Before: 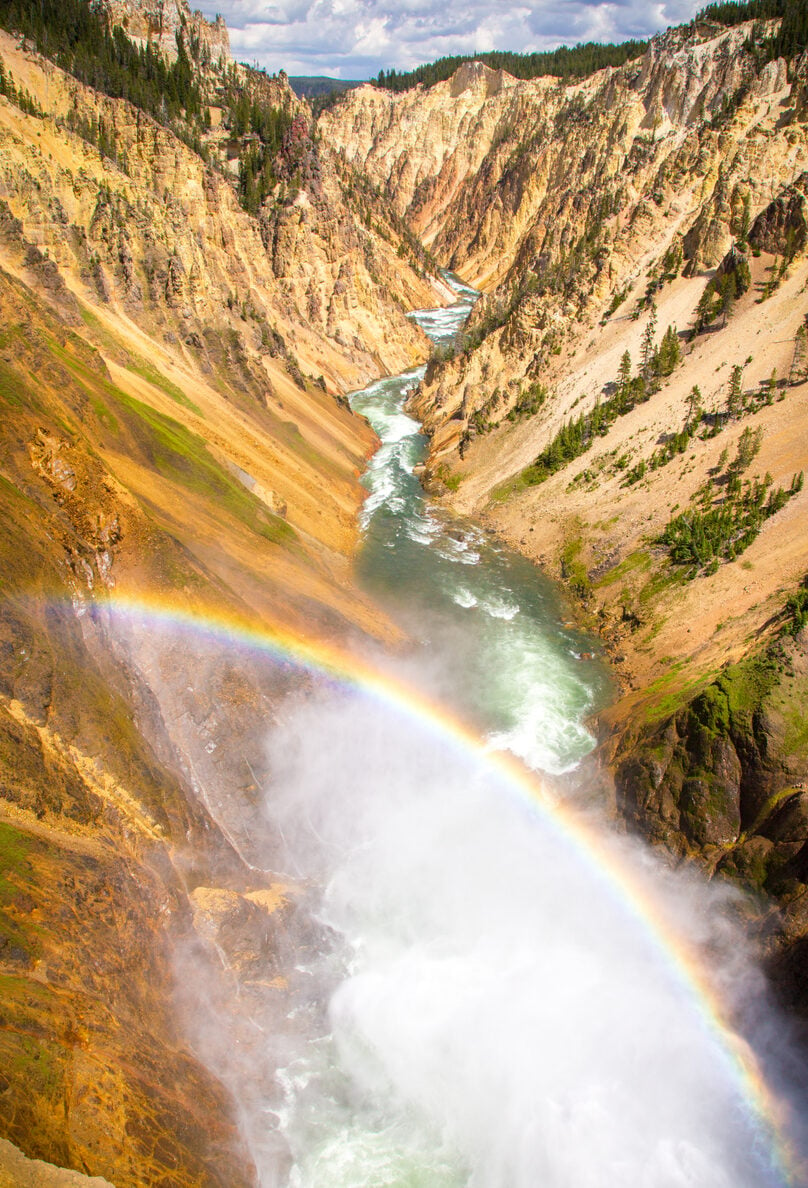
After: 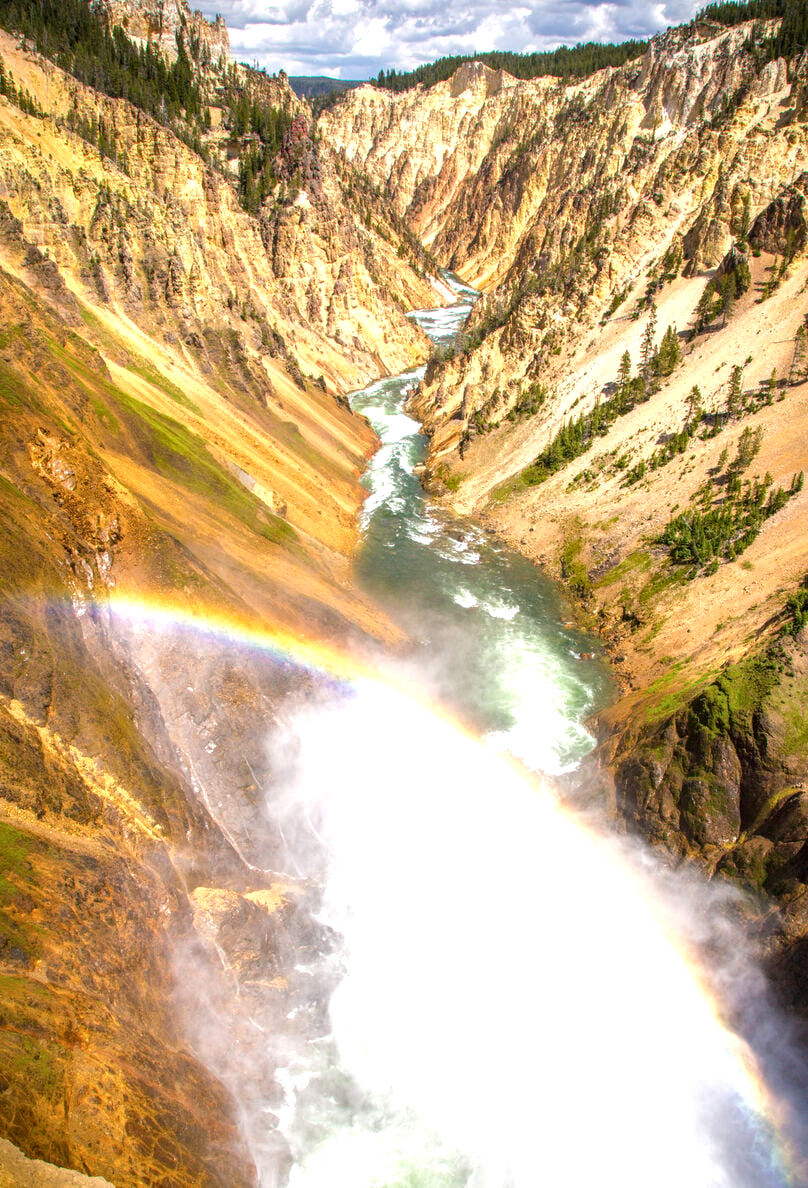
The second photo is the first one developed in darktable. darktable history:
exposure: exposure 0.485 EV, compensate highlight preservation false
color balance rgb: on, module defaults
local contrast: on, module defaults
base curve: curves: ch0 [(0, 0) (0.74, 0.67) (1, 1)]
